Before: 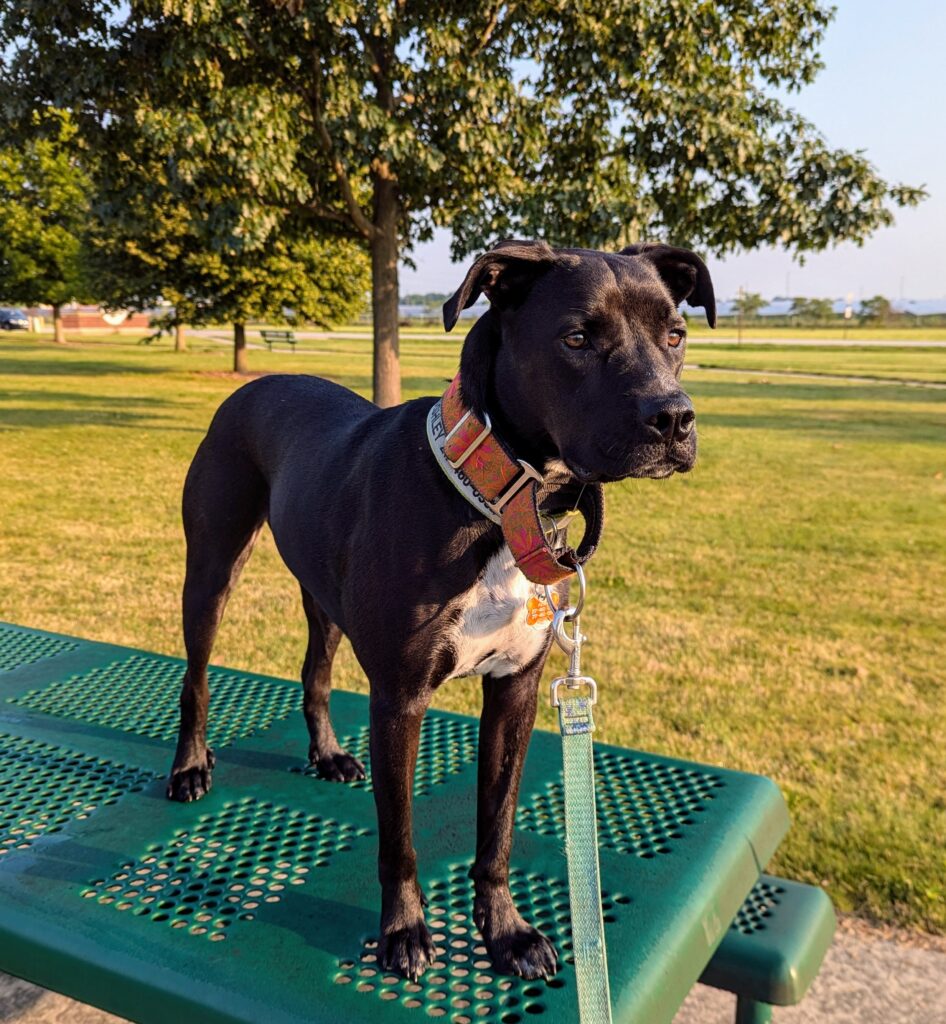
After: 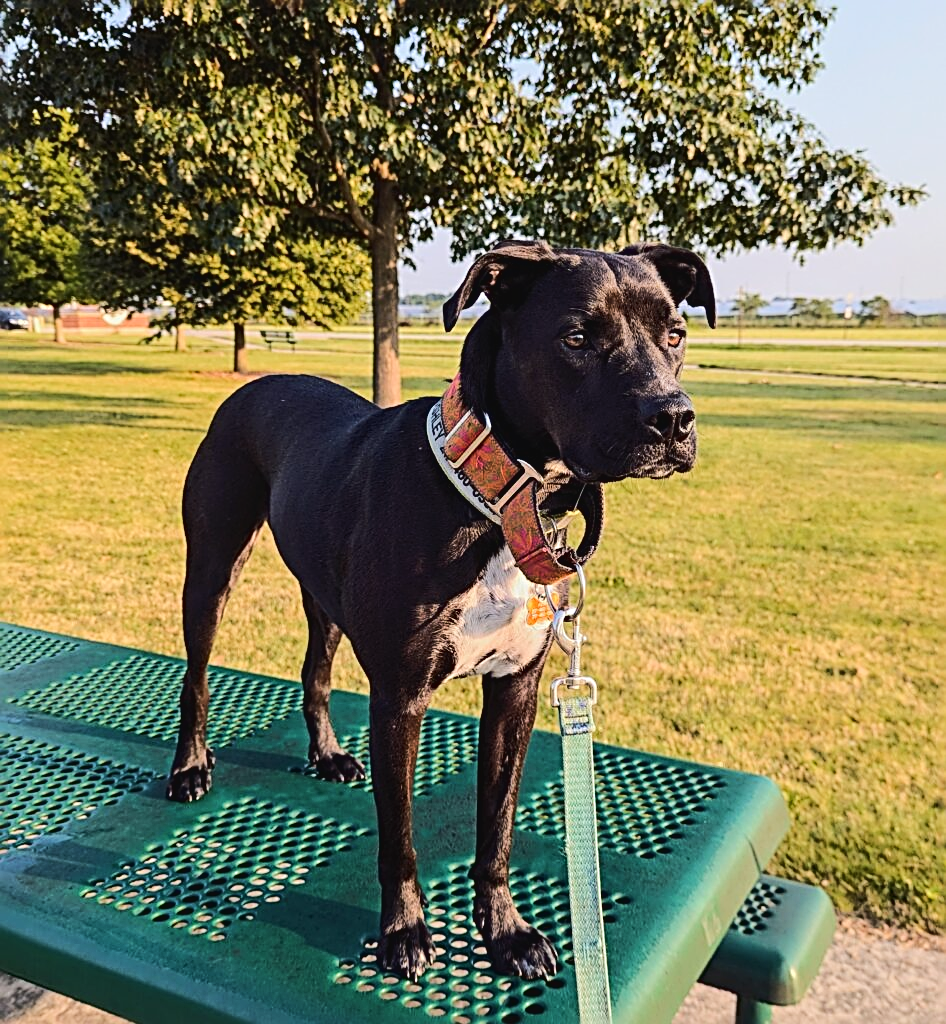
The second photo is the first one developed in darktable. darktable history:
exposure: compensate highlight preservation false
rgb curve: curves: ch0 [(0, 0) (0.284, 0.292) (0.505, 0.644) (1, 1)]; ch1 [(0, 0) (0.284, 0.292) (0.505, 0.644) (1, 1)]; ch2 [(0, 0) (0.284, 0.292) (0.505, 0.644) (1, 1)], compensate middle gray true
contrast brightness saturation: contrast -0.08, brightness -0.04, saturation -0.11
sharpen: radius 3.025, amount 0.757
